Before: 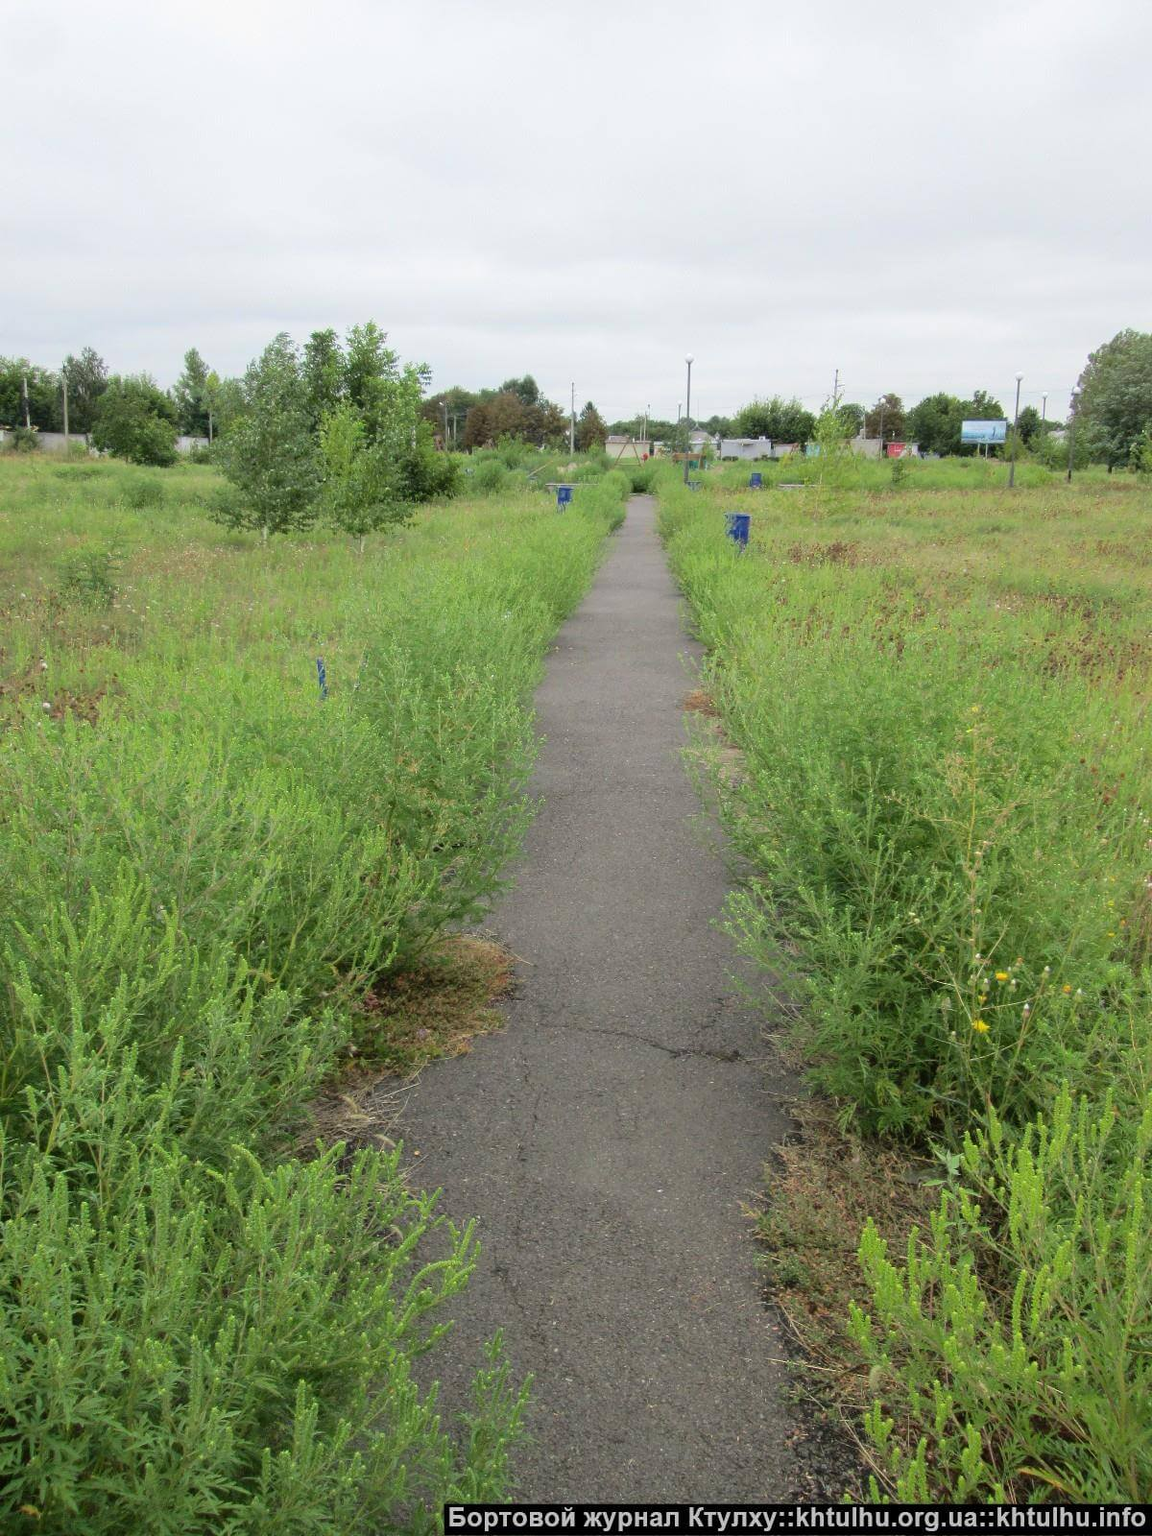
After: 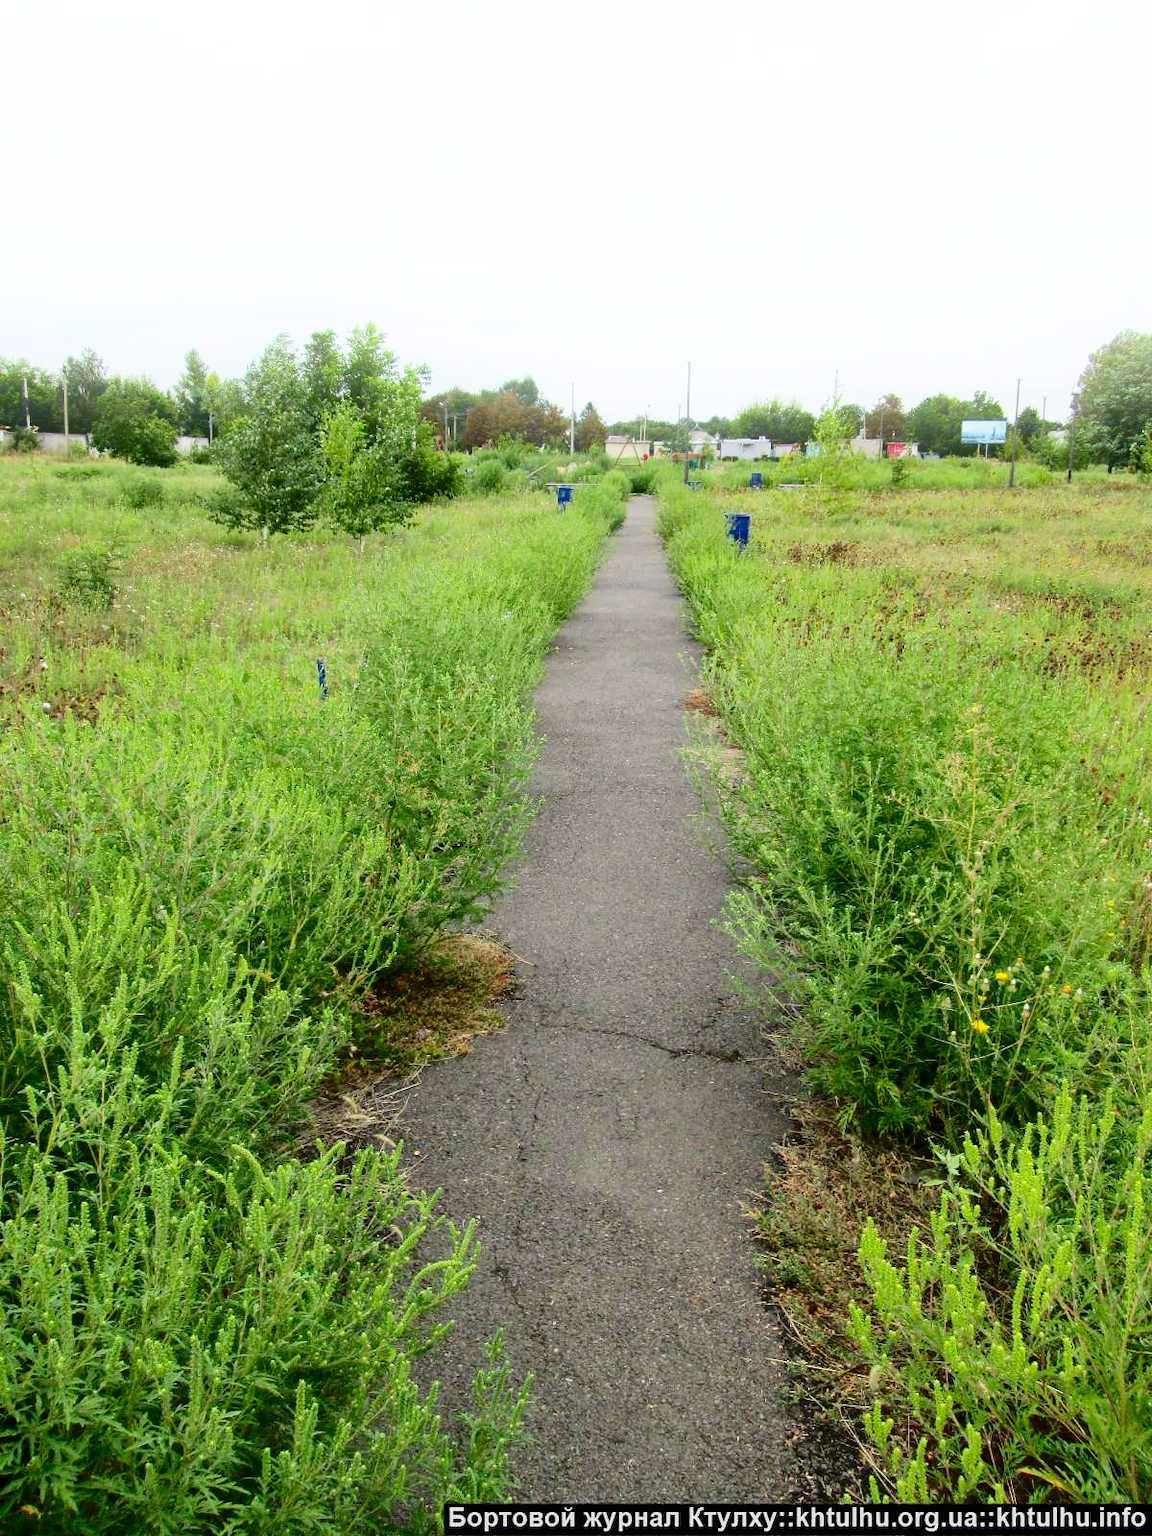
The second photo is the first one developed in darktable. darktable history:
contrast brightness saturation: contrast 0.24, brightness -0.24, saturation 0.14
bloom: size 15%, threshold 97%, strength 7%
base curve: curves: ch0 [(0, 0) (0.204, 0.334) (0.55, 0.733) (1, 1)], preserve colors none
color contrast: green-magenta contrast 1.1, blue-yellow contrast 1.1, unbound 0
shadows and highlights: shadows 25, highlights -48, soften with gaussian
